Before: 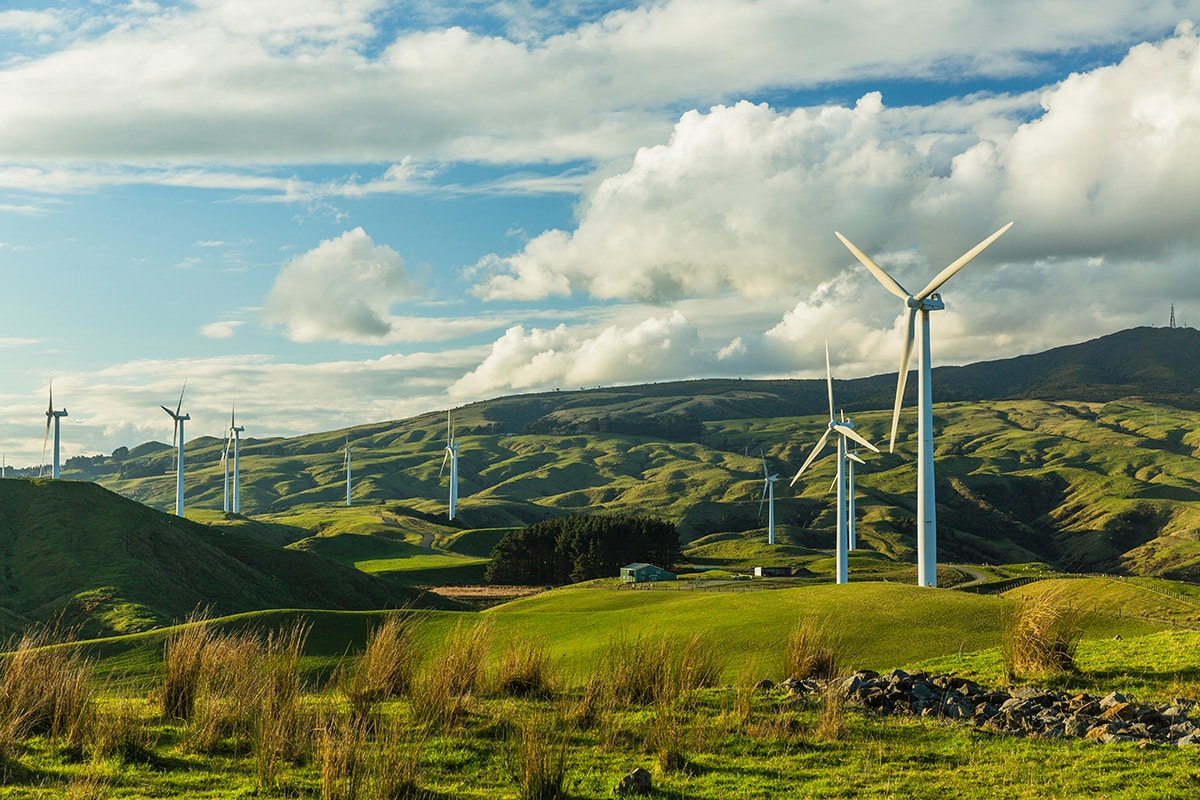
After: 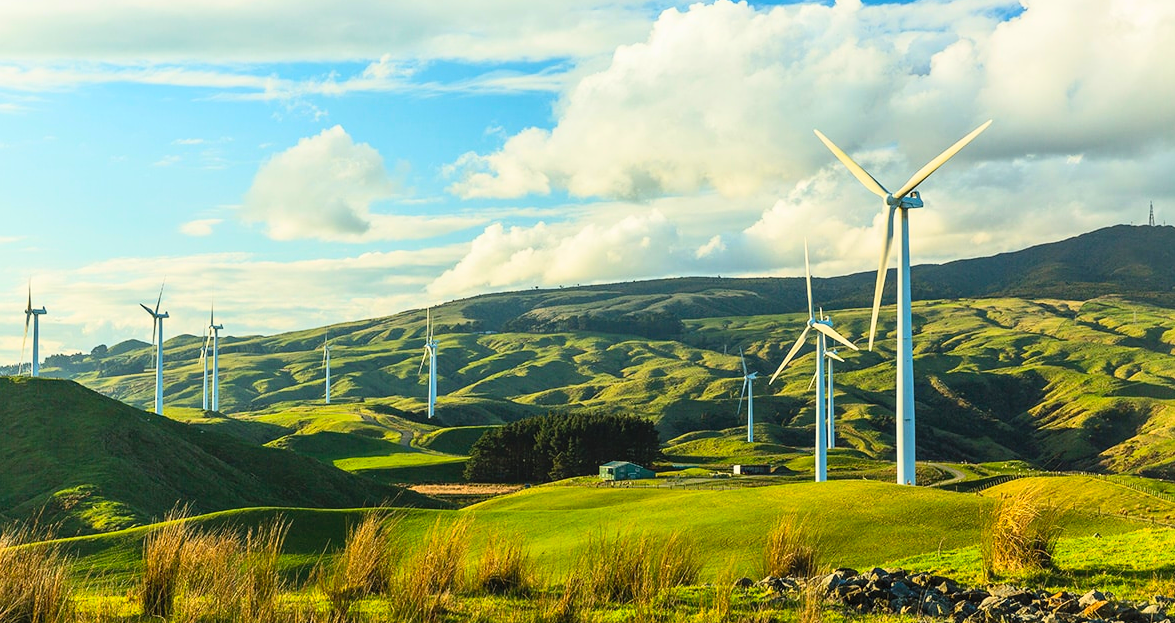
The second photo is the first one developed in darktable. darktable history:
crop and rotate: left 1.814%, top 12.818%, right 0.25%, bottom 9.225%
contrast brightness saturation: contrast 0.24, brightness 0.26, saturation 0.39
